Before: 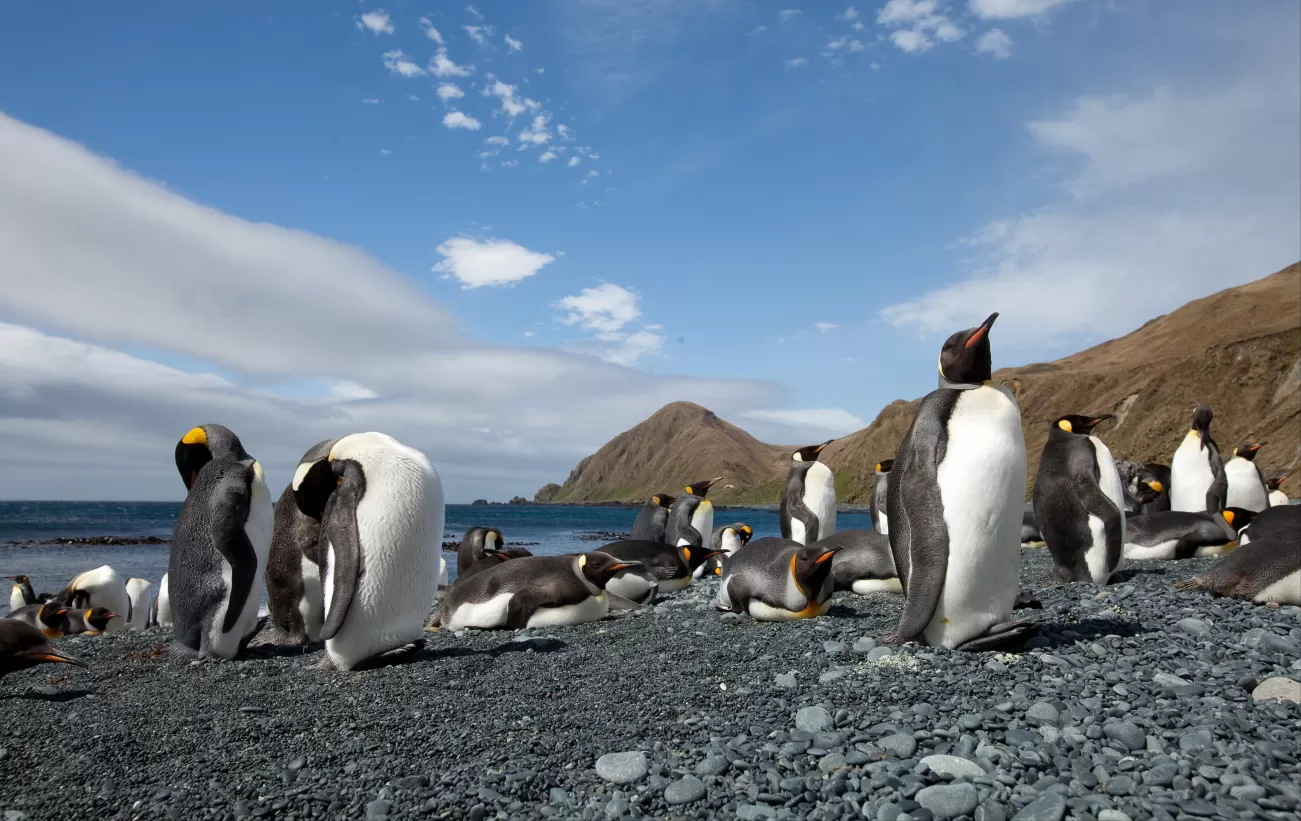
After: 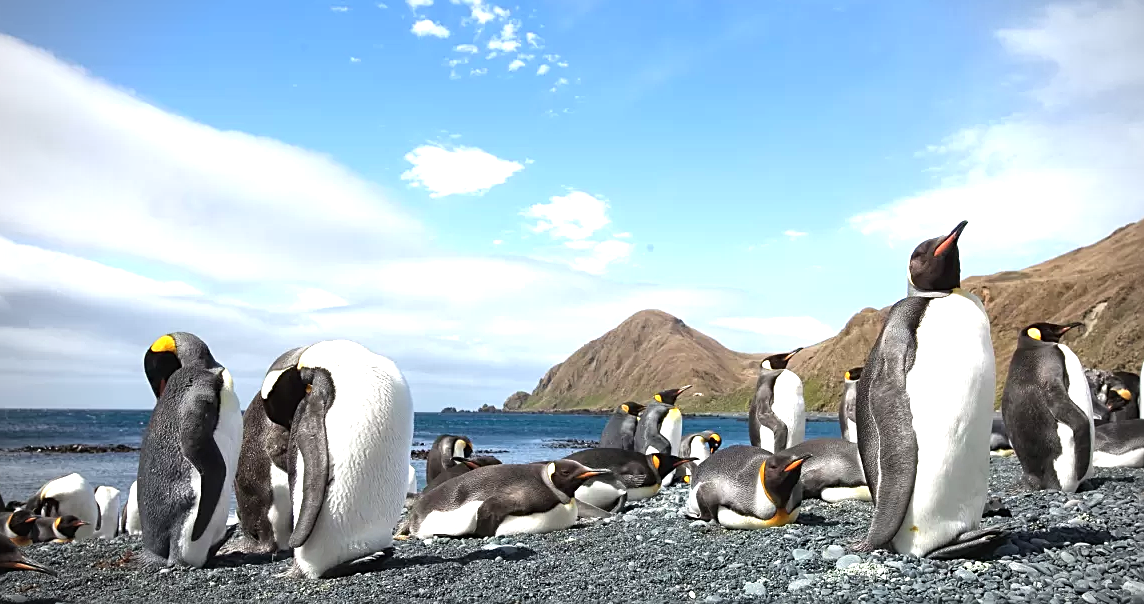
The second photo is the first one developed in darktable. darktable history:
exposure: black level correction -0.002, exposure 1.115 EV, compensate highlight preservation false
sharpen: on, module defaults
vignetting: on, module defaults
crop and rotate: left 2.425%, top 11.305%, right 9.6%, bottom 15.08%
